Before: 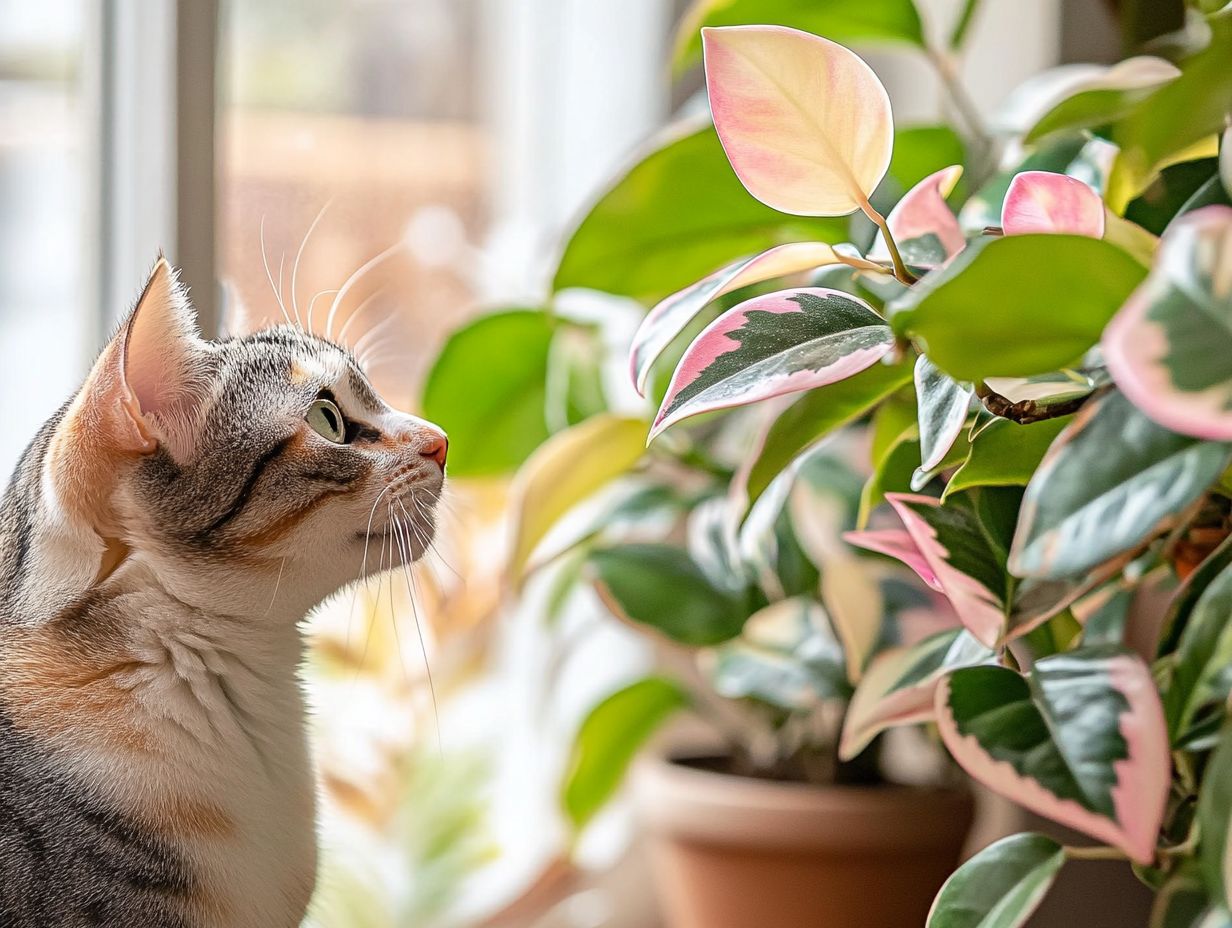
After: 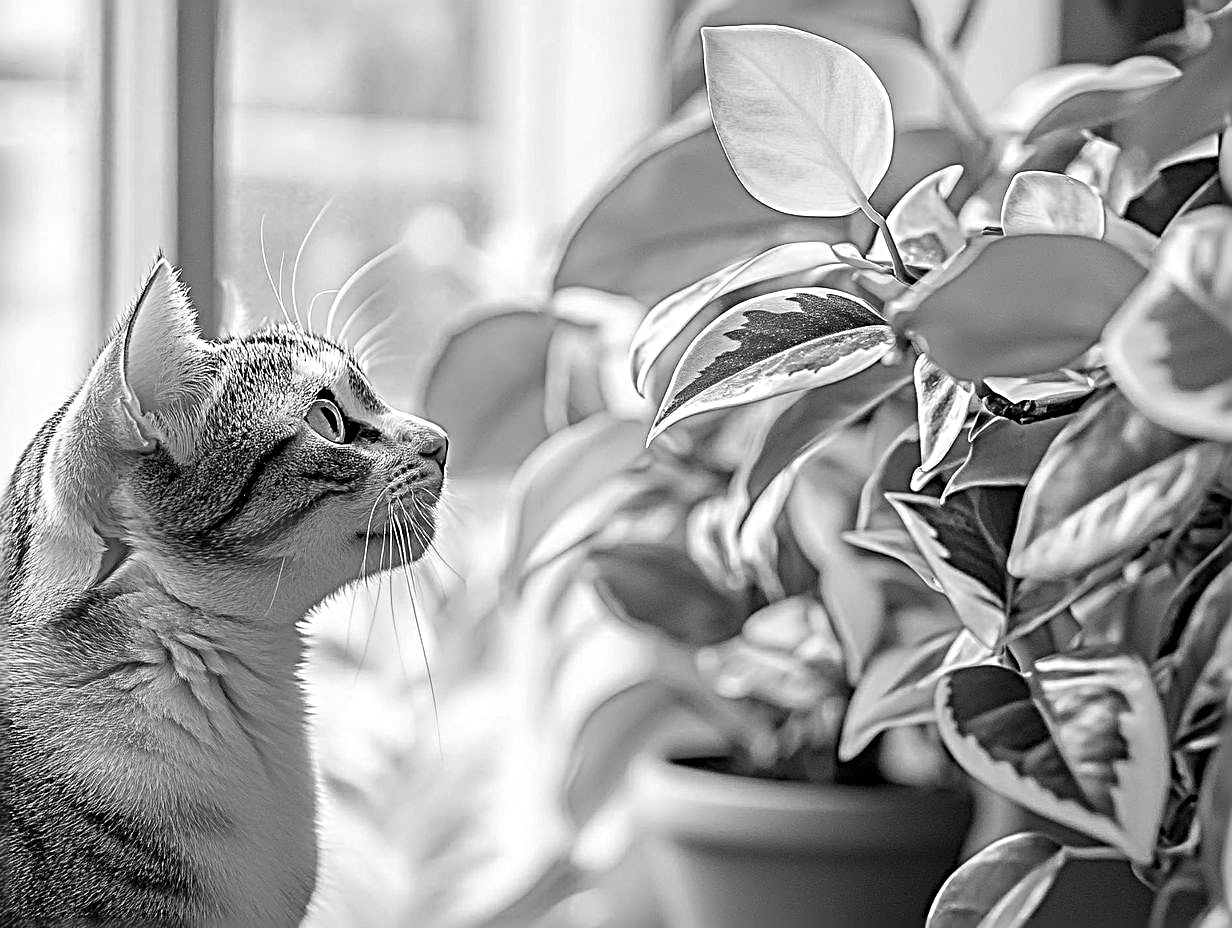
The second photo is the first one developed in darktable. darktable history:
contrast equalizer: octaves 7, y [[0.6 ×6], [0.55 ×6], [0 ×6], [0 ×6], [0 ×6]], mix 0.15
monochrome: on, module defaults
sharpen: radius 3.69, amount 0.928
